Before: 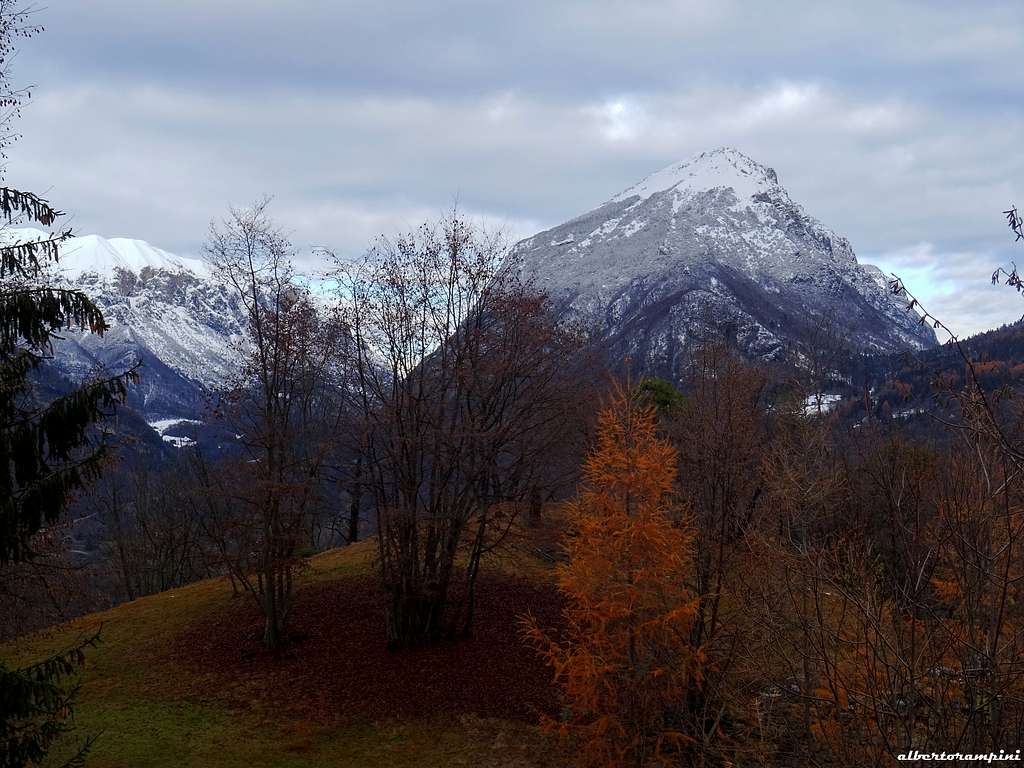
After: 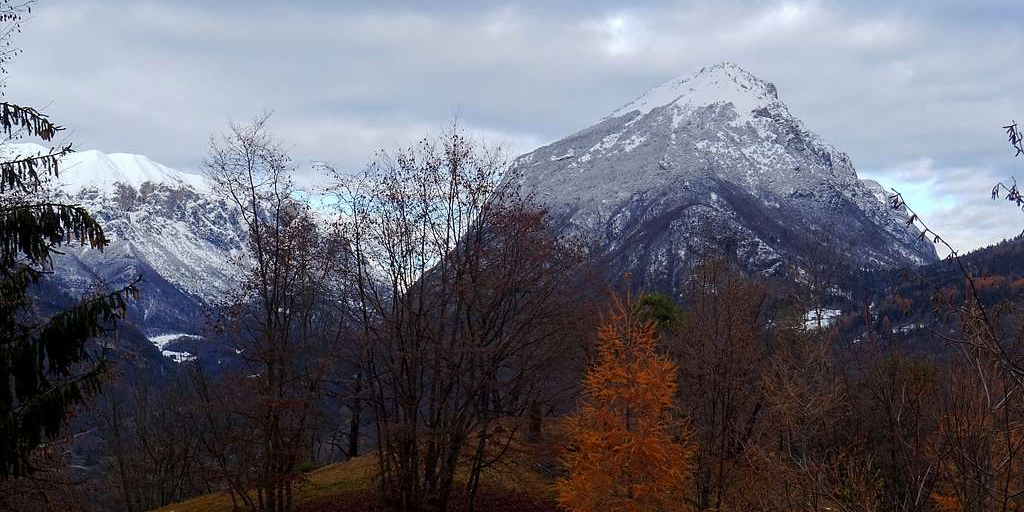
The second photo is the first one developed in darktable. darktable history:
crop: top 11.142%, bottom 22.179%
